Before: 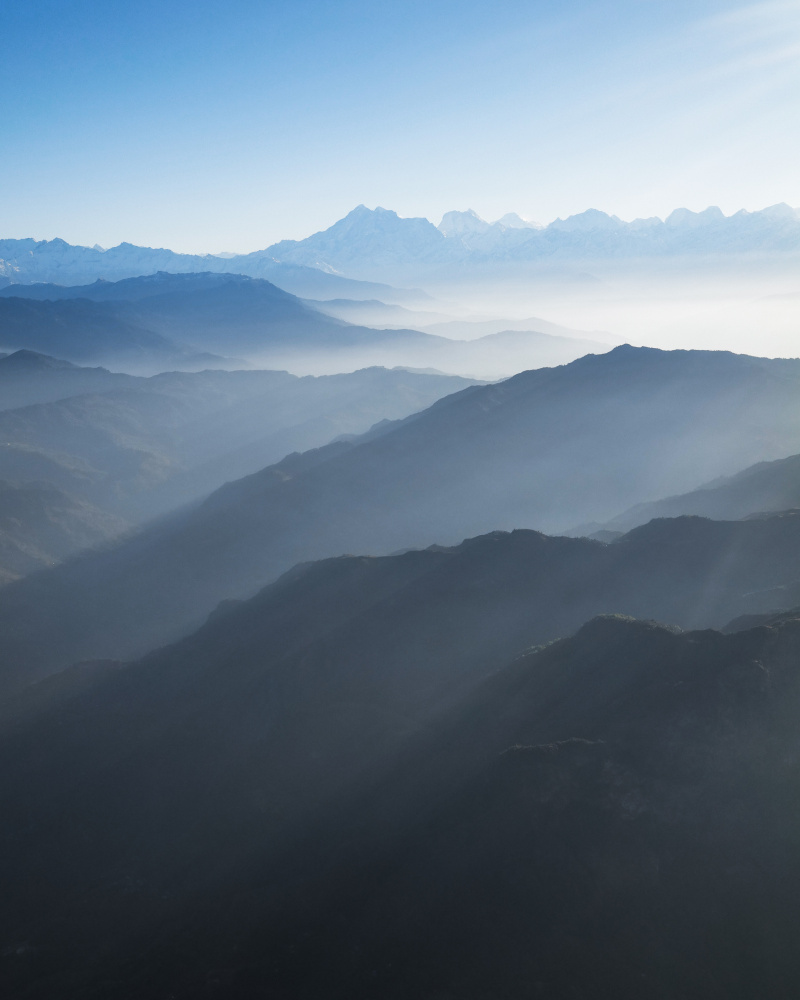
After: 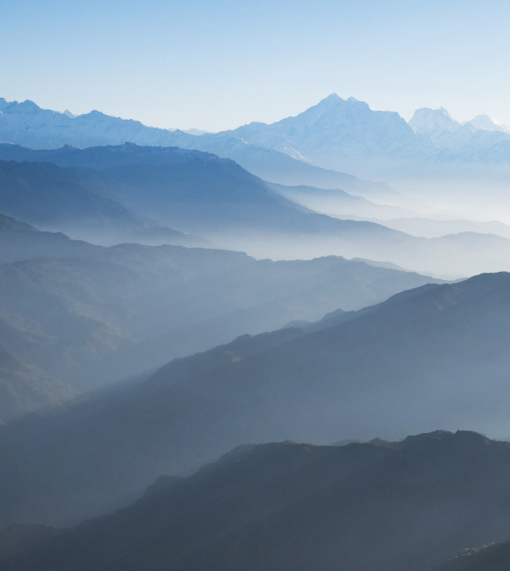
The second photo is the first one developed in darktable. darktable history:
crop and rotate: angle -5°, left 2.102%, top 6.822%, right 27.436%, bottom 30.014%
